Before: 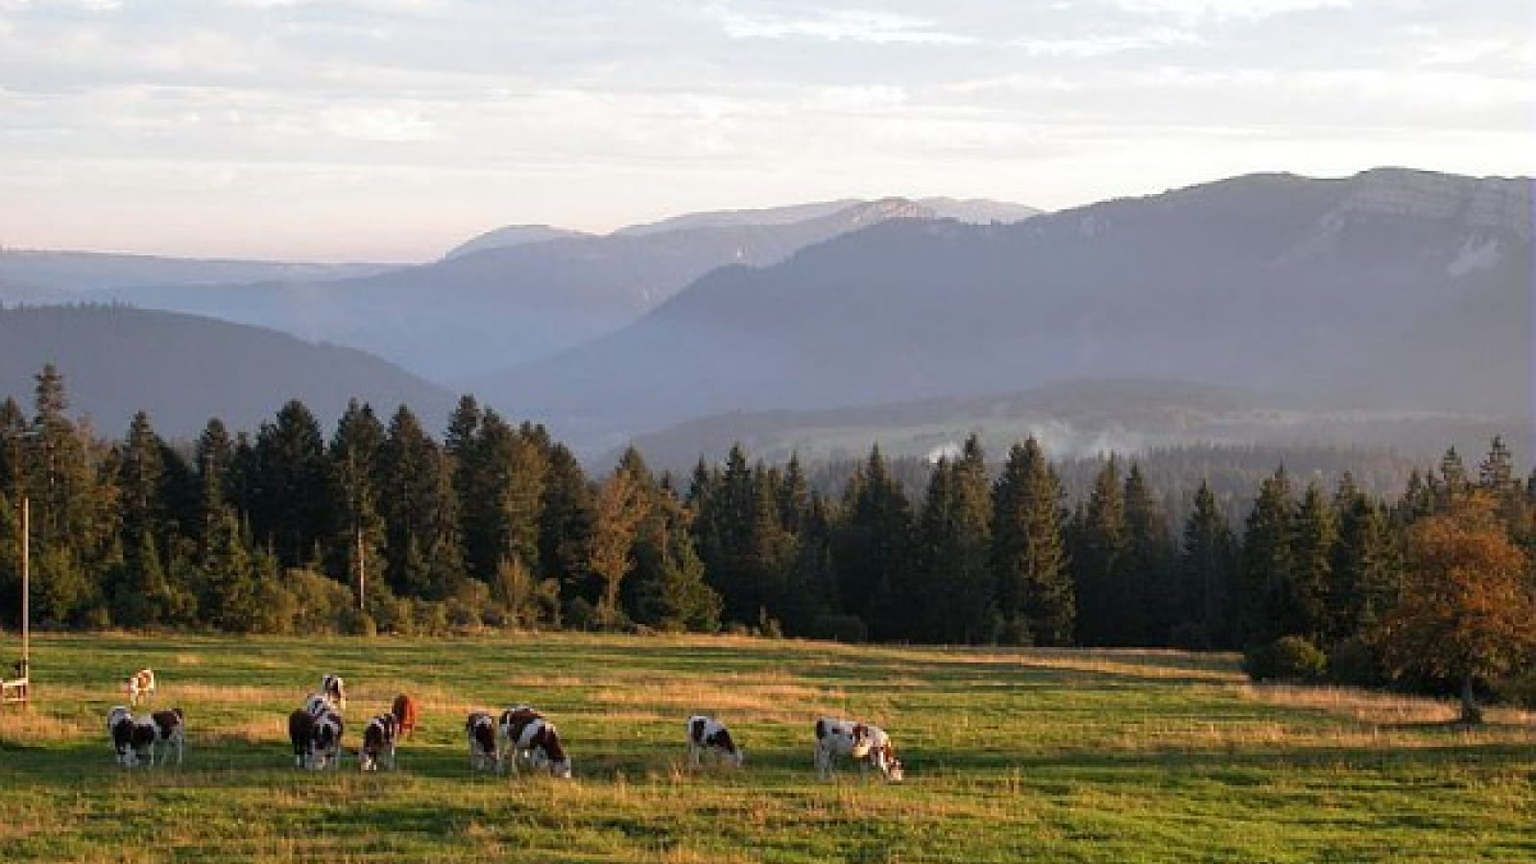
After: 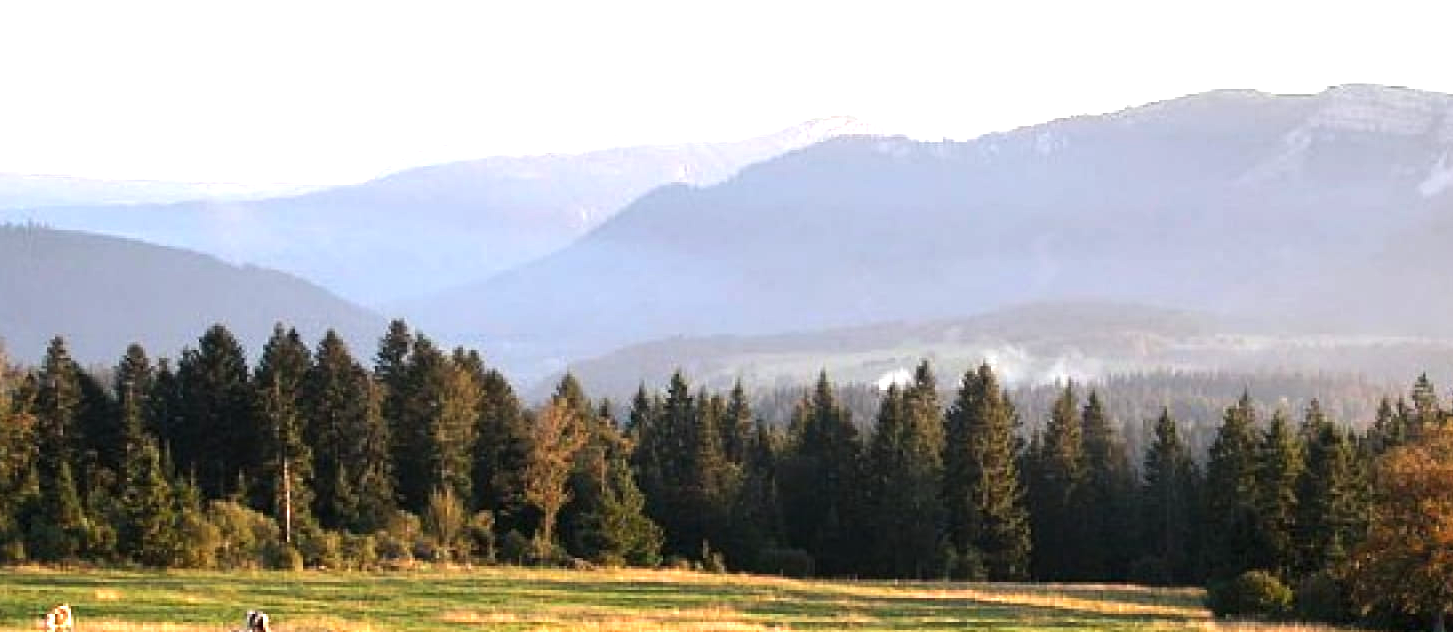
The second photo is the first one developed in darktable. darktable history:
crop: left 5.596%, top 10.314%, right 3.534%, bottom 19.395%
exposure: black level correction 0, exposure 0.9 EV, compensate highlight preservation false
tone equalizer: -8 EV -0.417 EV, -7 EV -0.389 EV, -6 EV -0.333 EV, -5 EV -0.222 EV, -3 EV 0.222 EV, -2 EV 0.333 EV, -1 EV 0.389 EV, +0 EV 0.417 EV, edges refinement/feathering 500, mask exposure compensation -1.57 EV, preserve details no
